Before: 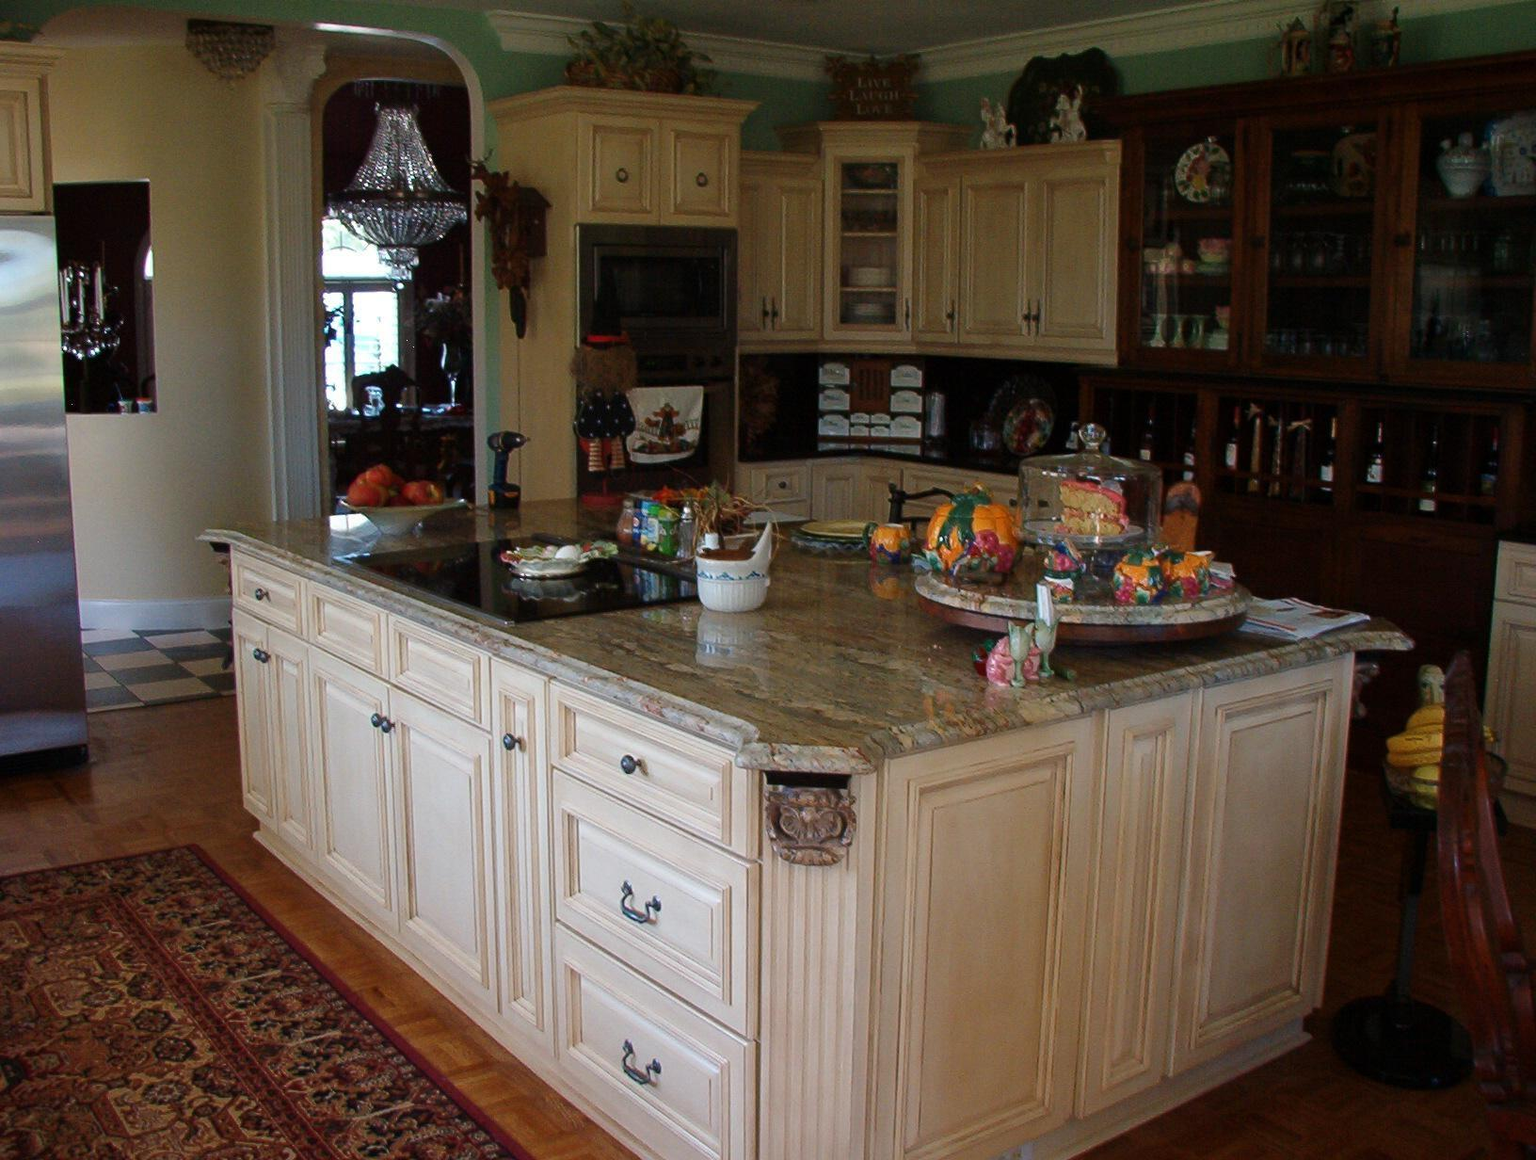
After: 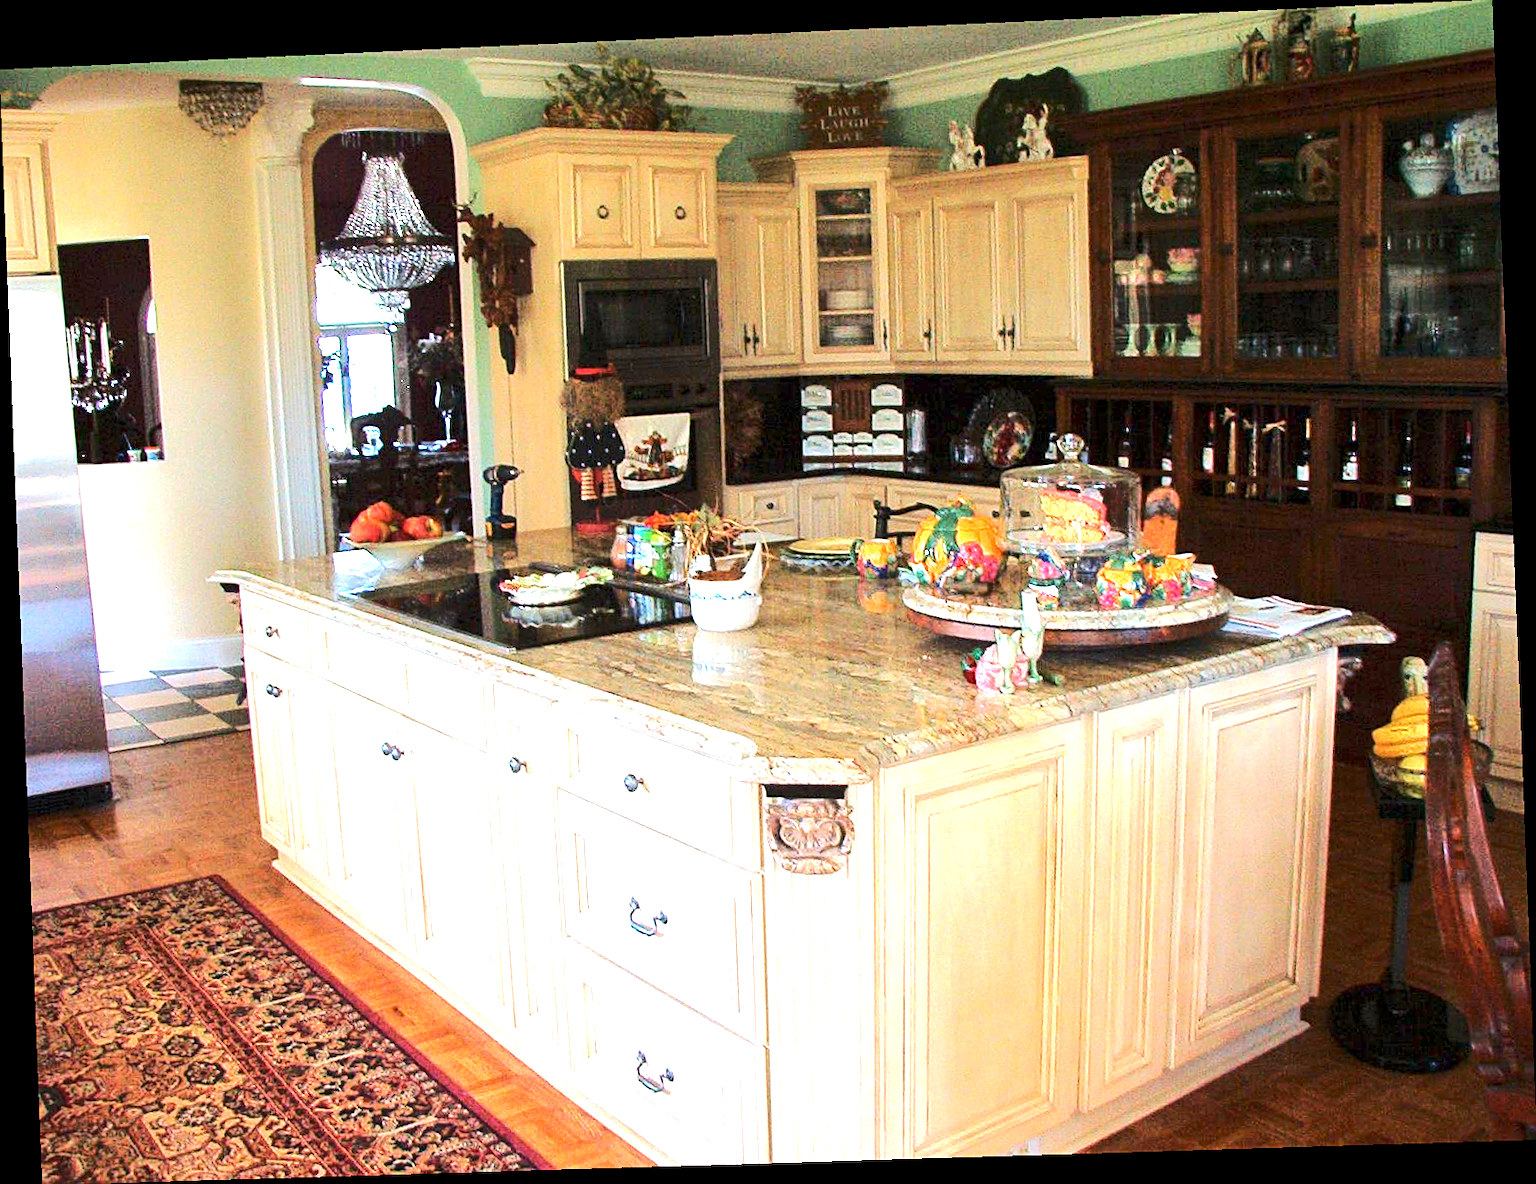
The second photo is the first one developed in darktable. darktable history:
rgb curve: curves: ch0 [(0, 0) (0.284, 0.292) (0.505, 0.644) (1, 1)]; ch1 [(0, 0) (0.284, 0.292) (0.505, 0.644) (1, 1)]; ch2 [(0, 0) (0.284, 0.292) (0.505, 0.644) (1, 1)], compensate middle gray true
exposure: exposure 2.25 EV, compensate highlight preservation false
local contrast: highlights 100%, shadows 100%, detail 120%, midtone range 0.2
sharpen: on, module defaults
rotate and perspective: rotation -2.22°, lens shift (horizontal) -0.022, automatic cropping off
